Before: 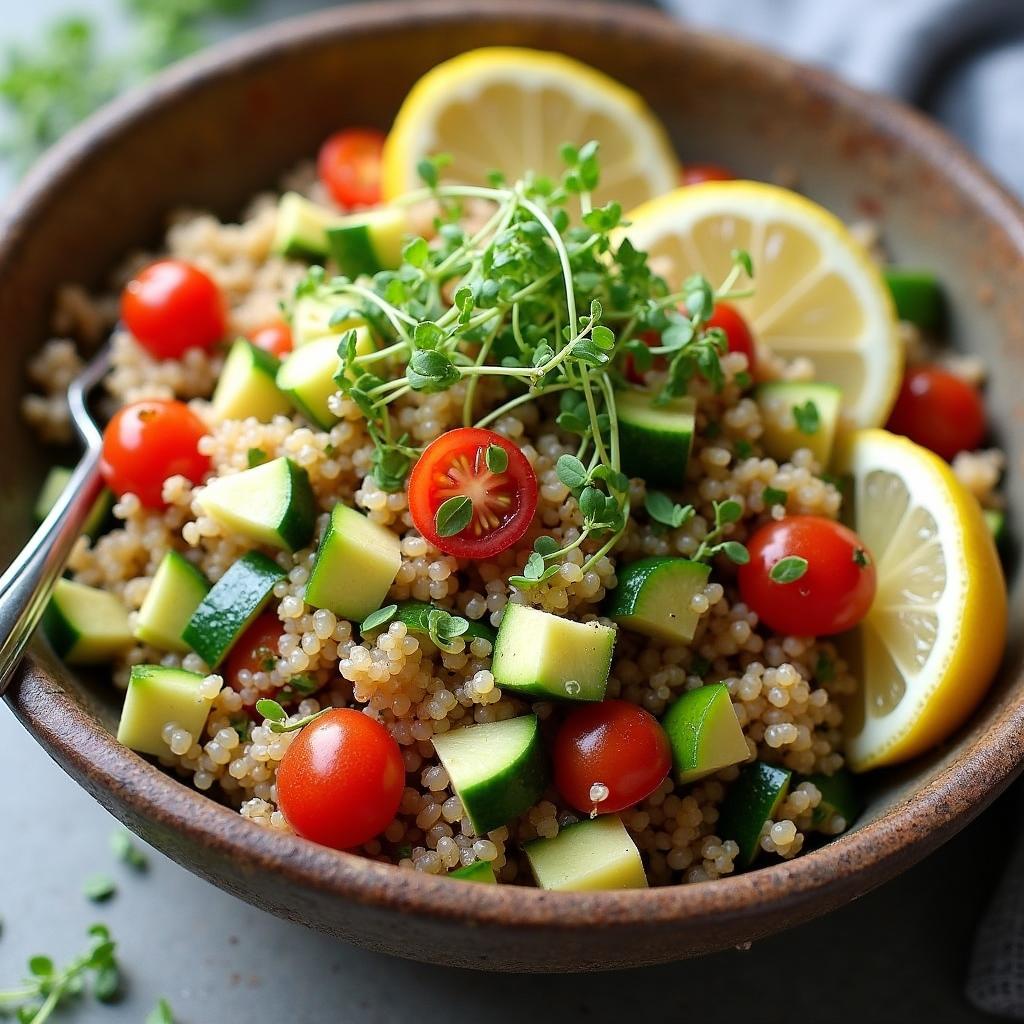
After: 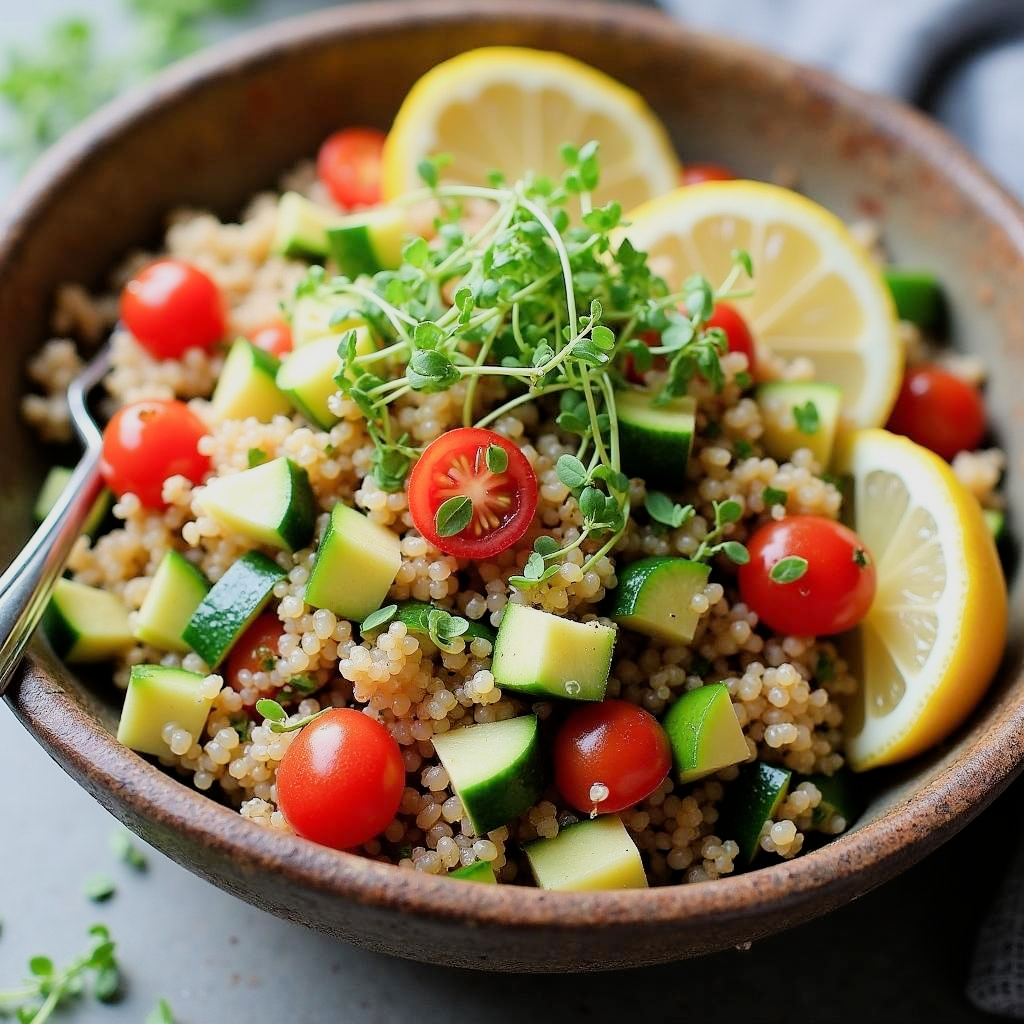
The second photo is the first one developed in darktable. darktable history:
exposure: exposure 0.6 EV, compensate highlight preservation false
filmic rgb: black relative exposure -7.65 EV, white relative exposure 4.56 EV, hardness 3.61
